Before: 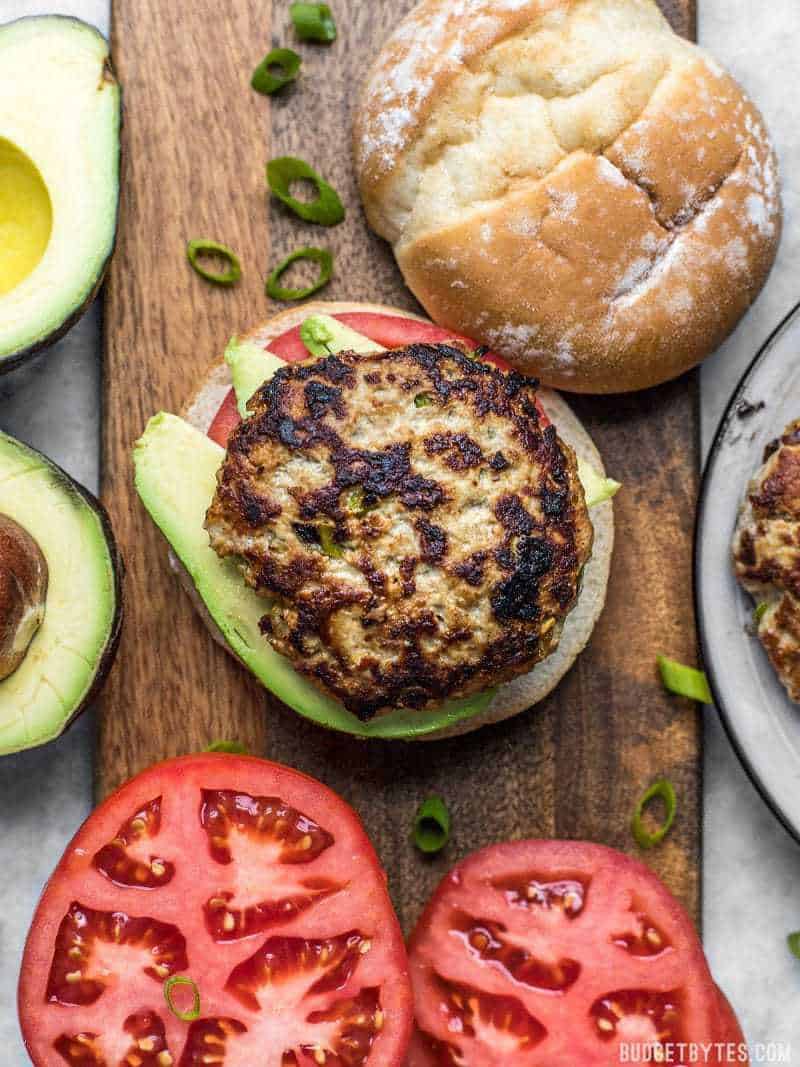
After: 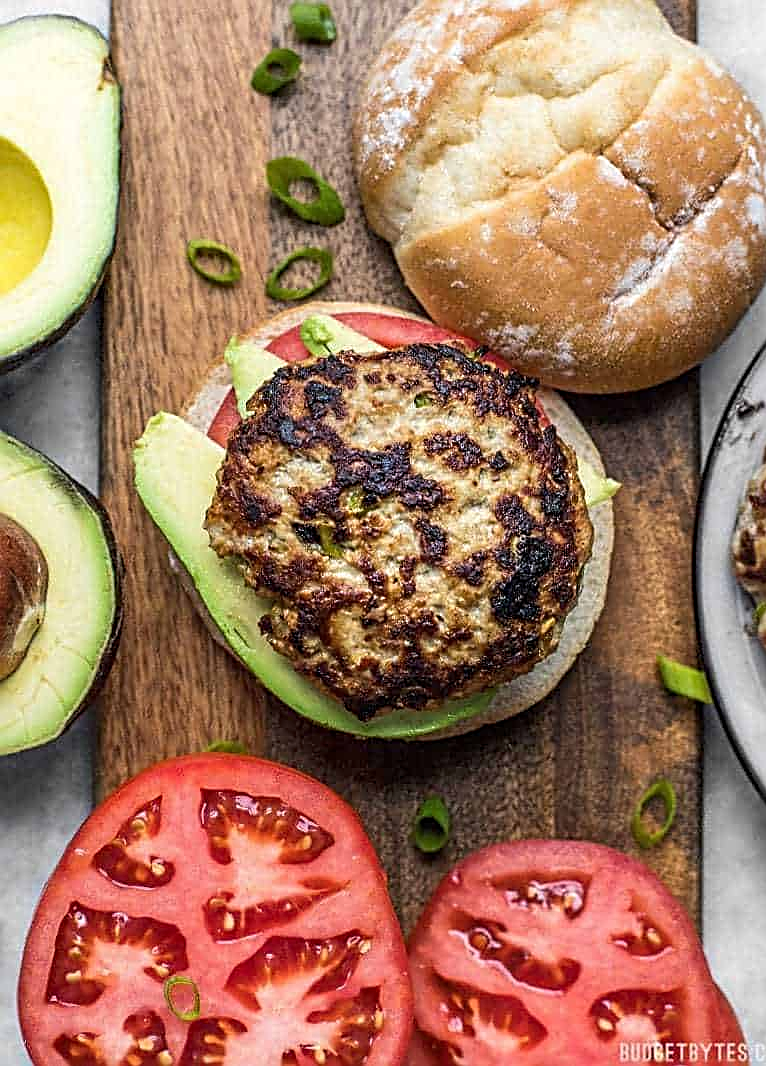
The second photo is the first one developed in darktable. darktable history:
sharpen: radius 2.584, amount 0.688
crop: right 4.126%, bottom 0.031%
